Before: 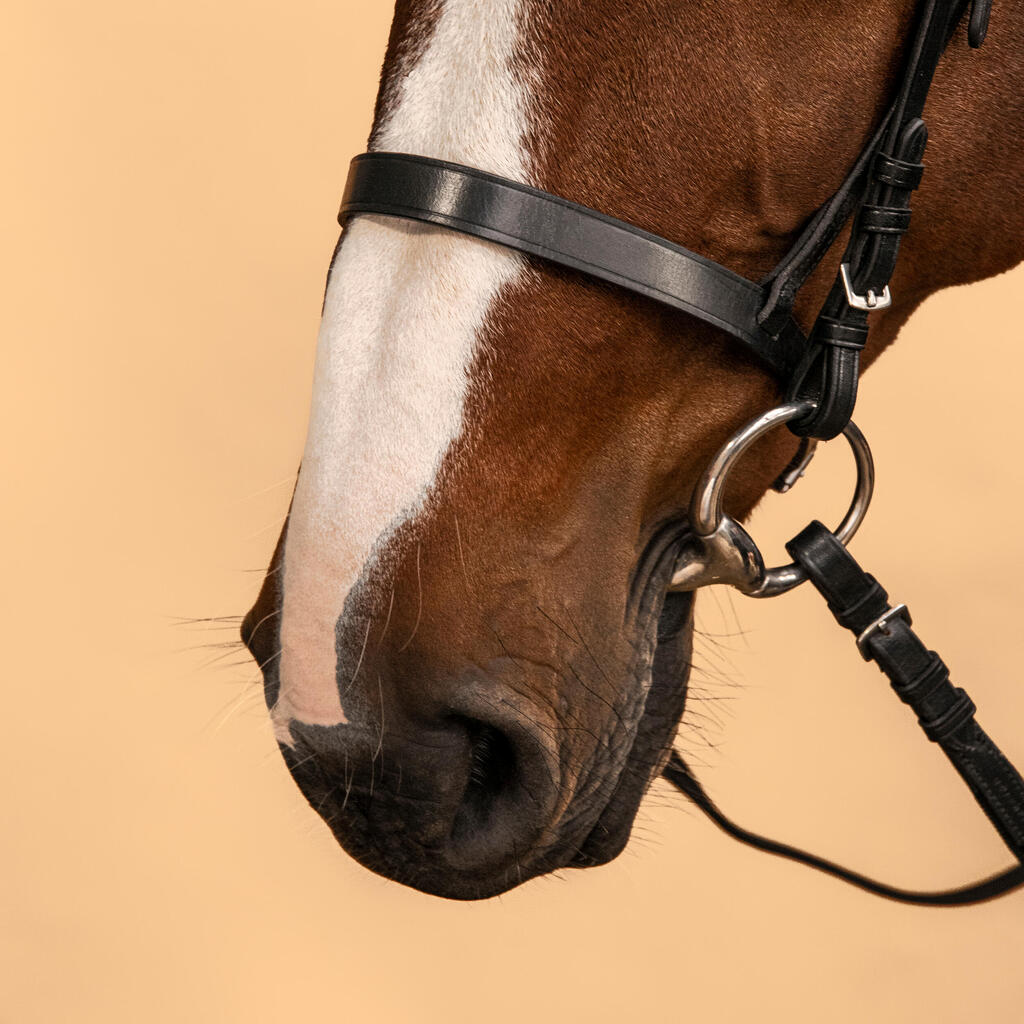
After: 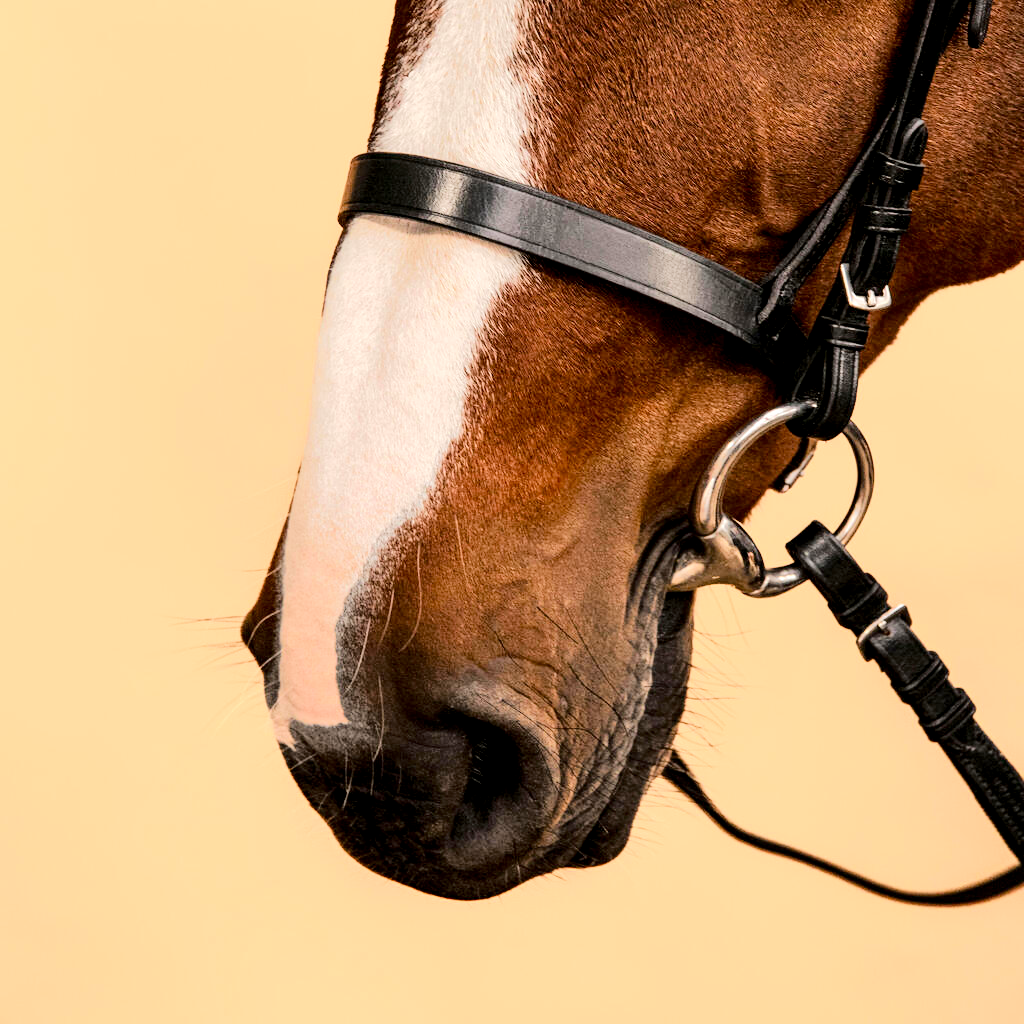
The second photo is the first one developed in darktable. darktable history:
tone equalizer: -7 EV 0.152 EV, -6 EV 0.6 EV, -5 EV 1.16 EV, -4 EV 1.34 EV, -3 EV 1.13 EV, -2 EV 0.6 EV, -1 EV 0.146 EV, edges refinement/feathering 500, mask exposure compensation -1.57 EV, preserve details no
exposure: black level correction 0.007, compensate exposure bias true, compensate highlight preservation false
